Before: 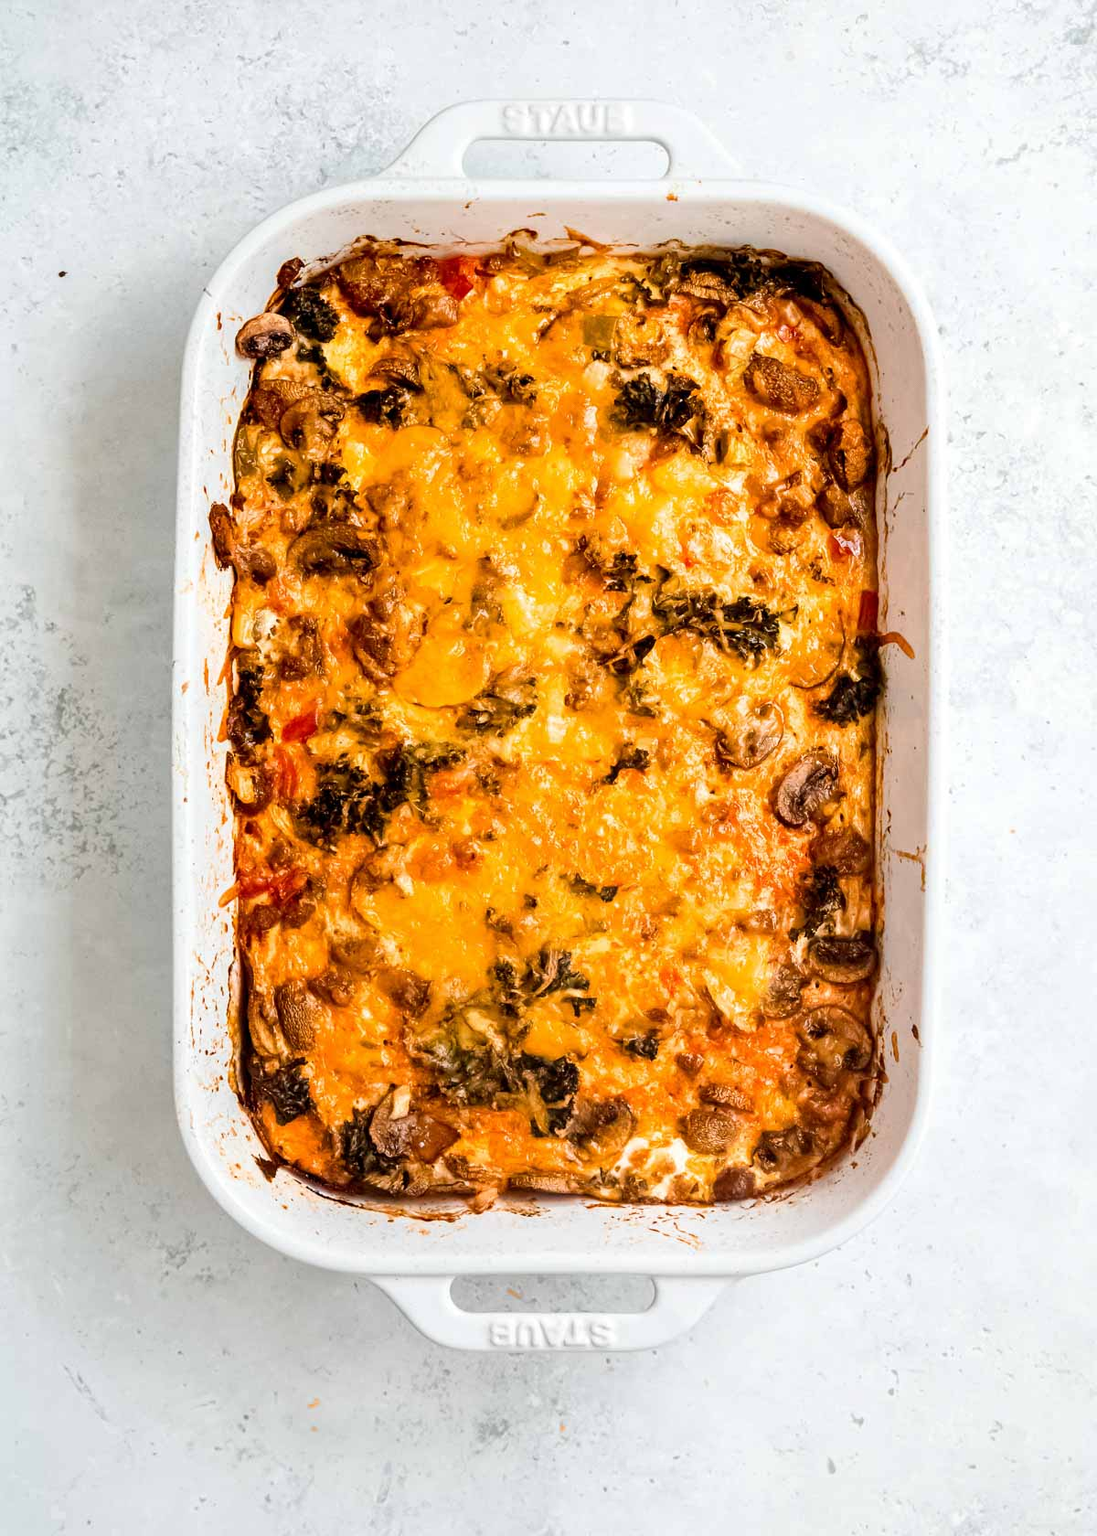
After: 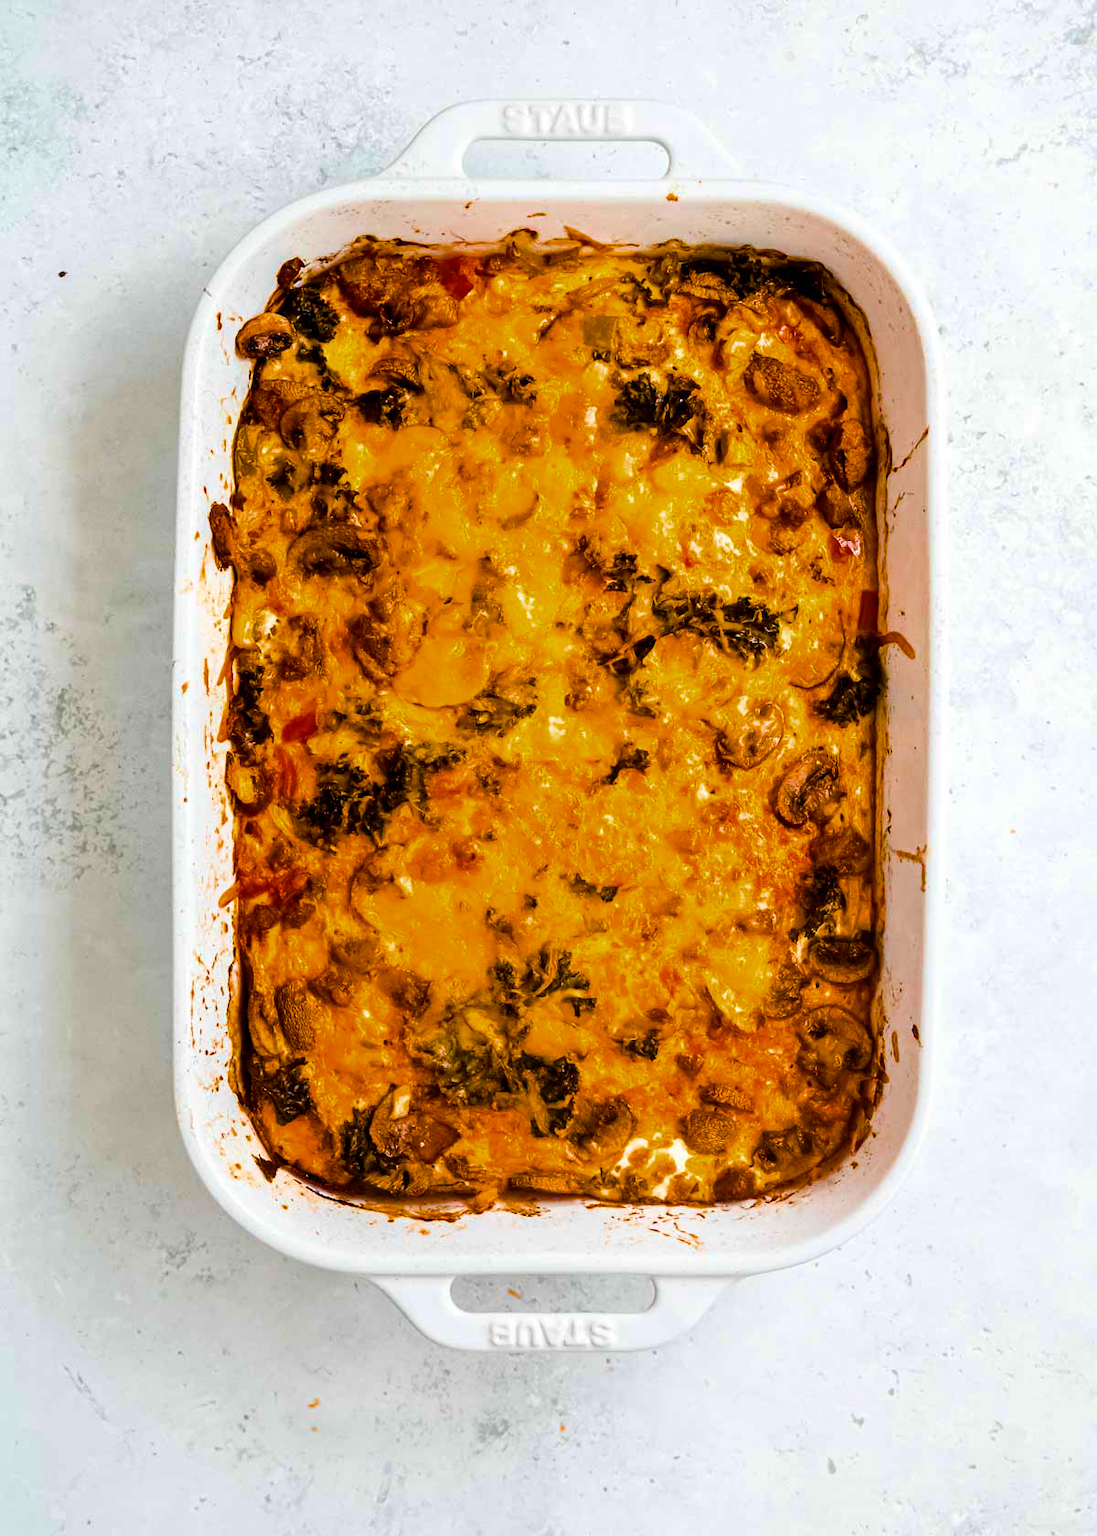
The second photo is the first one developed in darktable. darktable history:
color balance rgb: linear chroma grading › global chroma 22.611%, perceptual saturation grading › global saturation 29.59%, saturation formula JzAzBz (2021)
